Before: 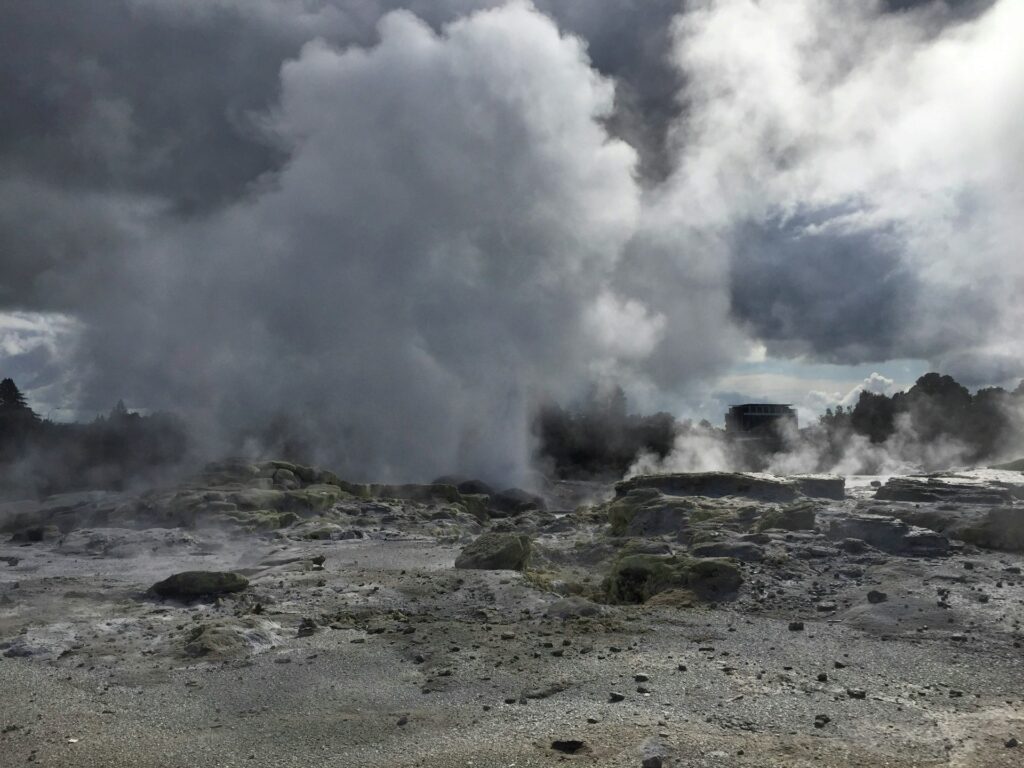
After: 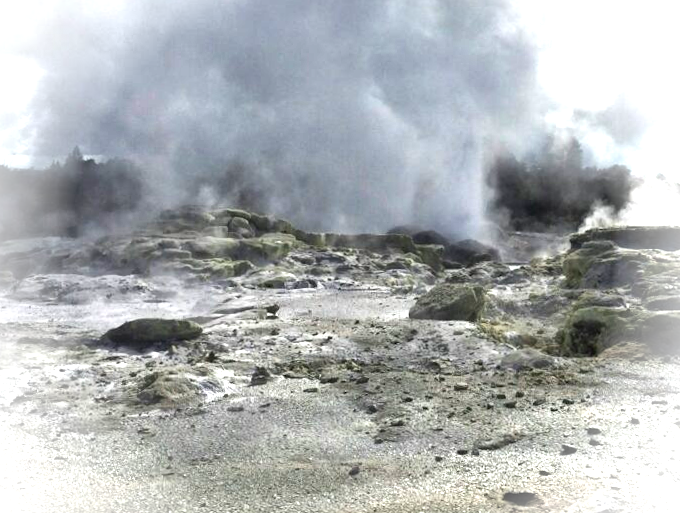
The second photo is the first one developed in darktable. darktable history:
local contrast: mode bilateral grid, contrast 19, coarseness 50, detail 139%, midtone range 0.2
vignetting: brightness 0.994, saturation -0.489, unbound false
exposure: black level correction 0, exposure 1.741 EV, compensate highlight preservation false
crop and rotate: angle -0.677°, left 3.668%, top 32.149%, right 28.807%
